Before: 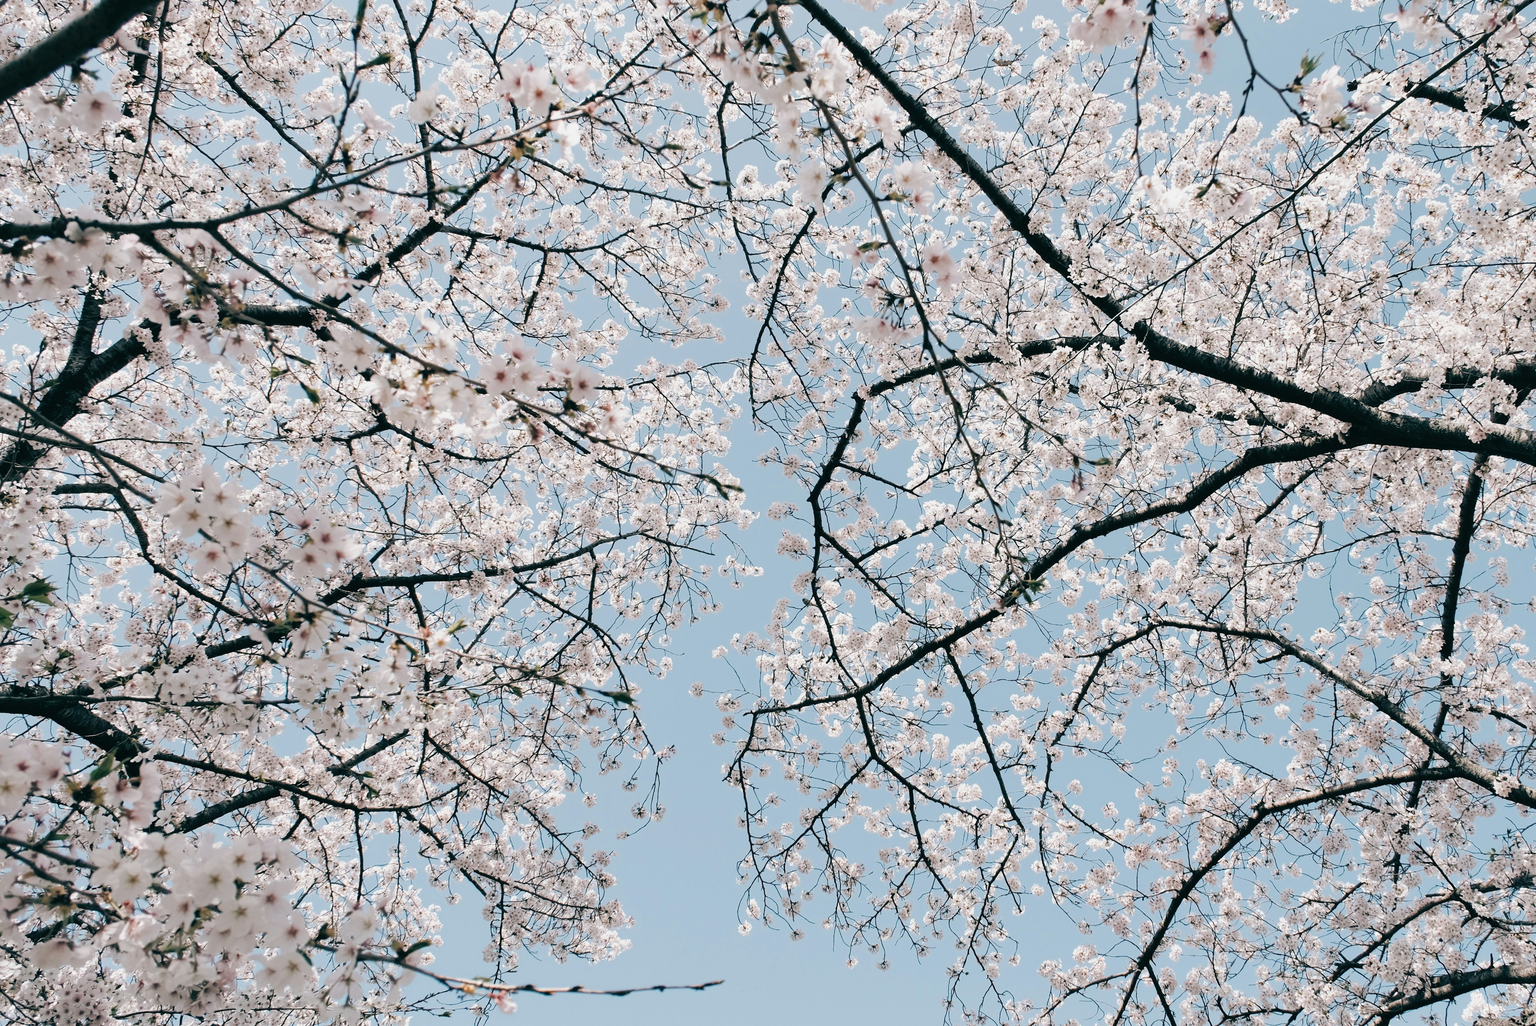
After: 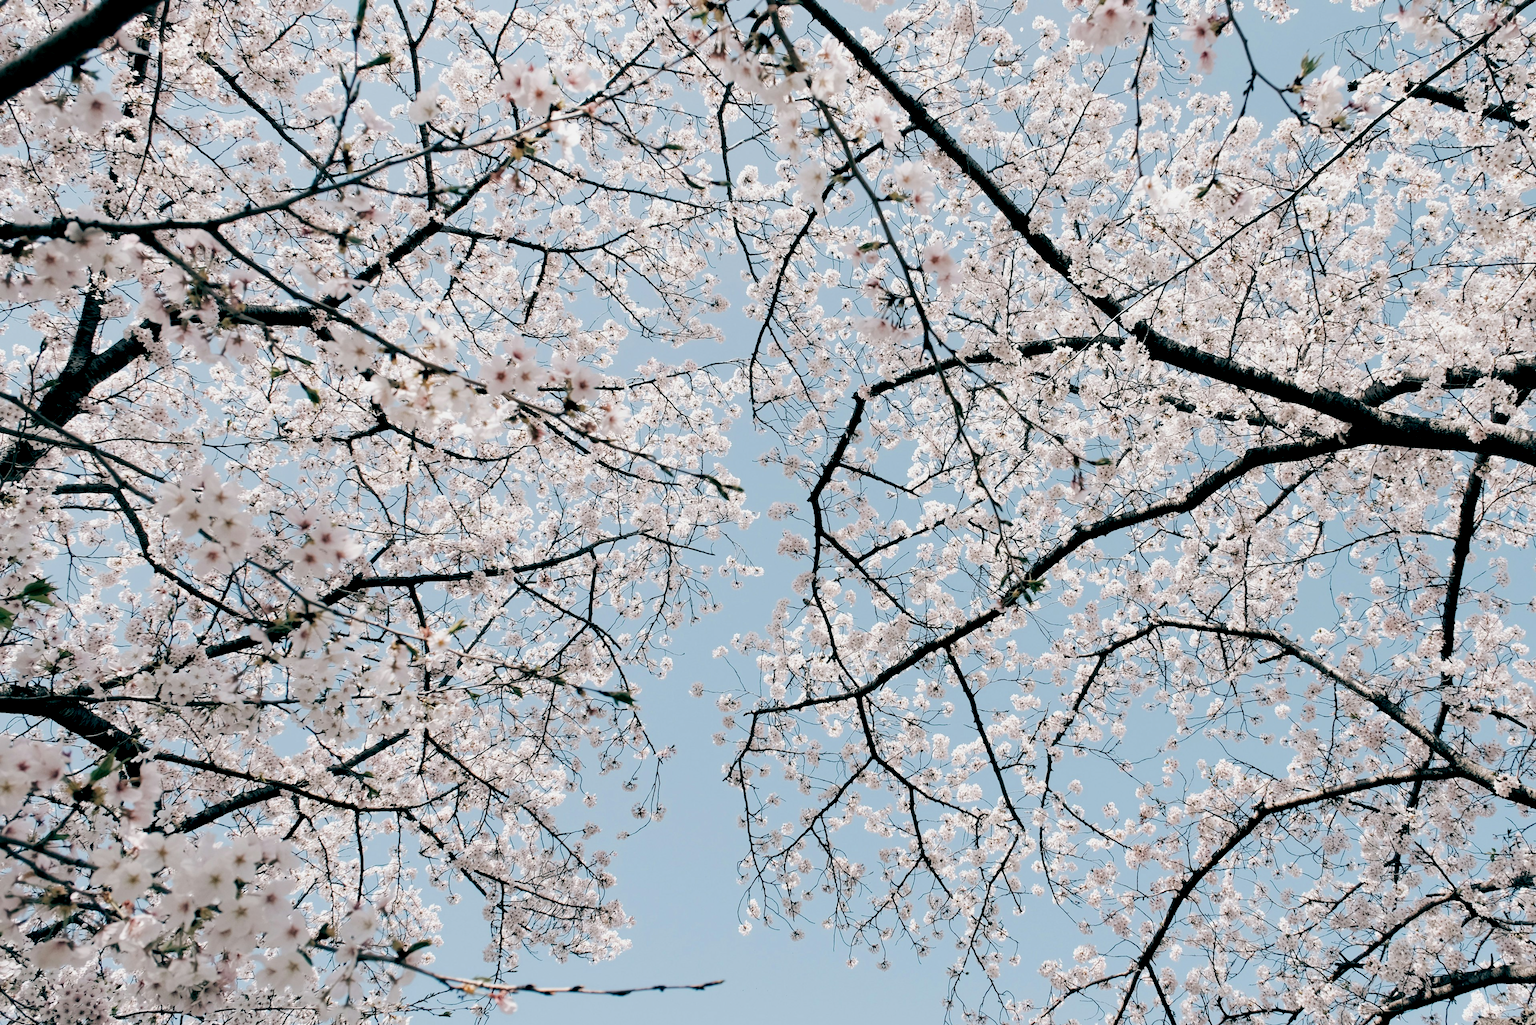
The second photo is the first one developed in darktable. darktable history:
exposure: black level correction 0.01, compensate exposure bias true, compensate highlight preservation false
